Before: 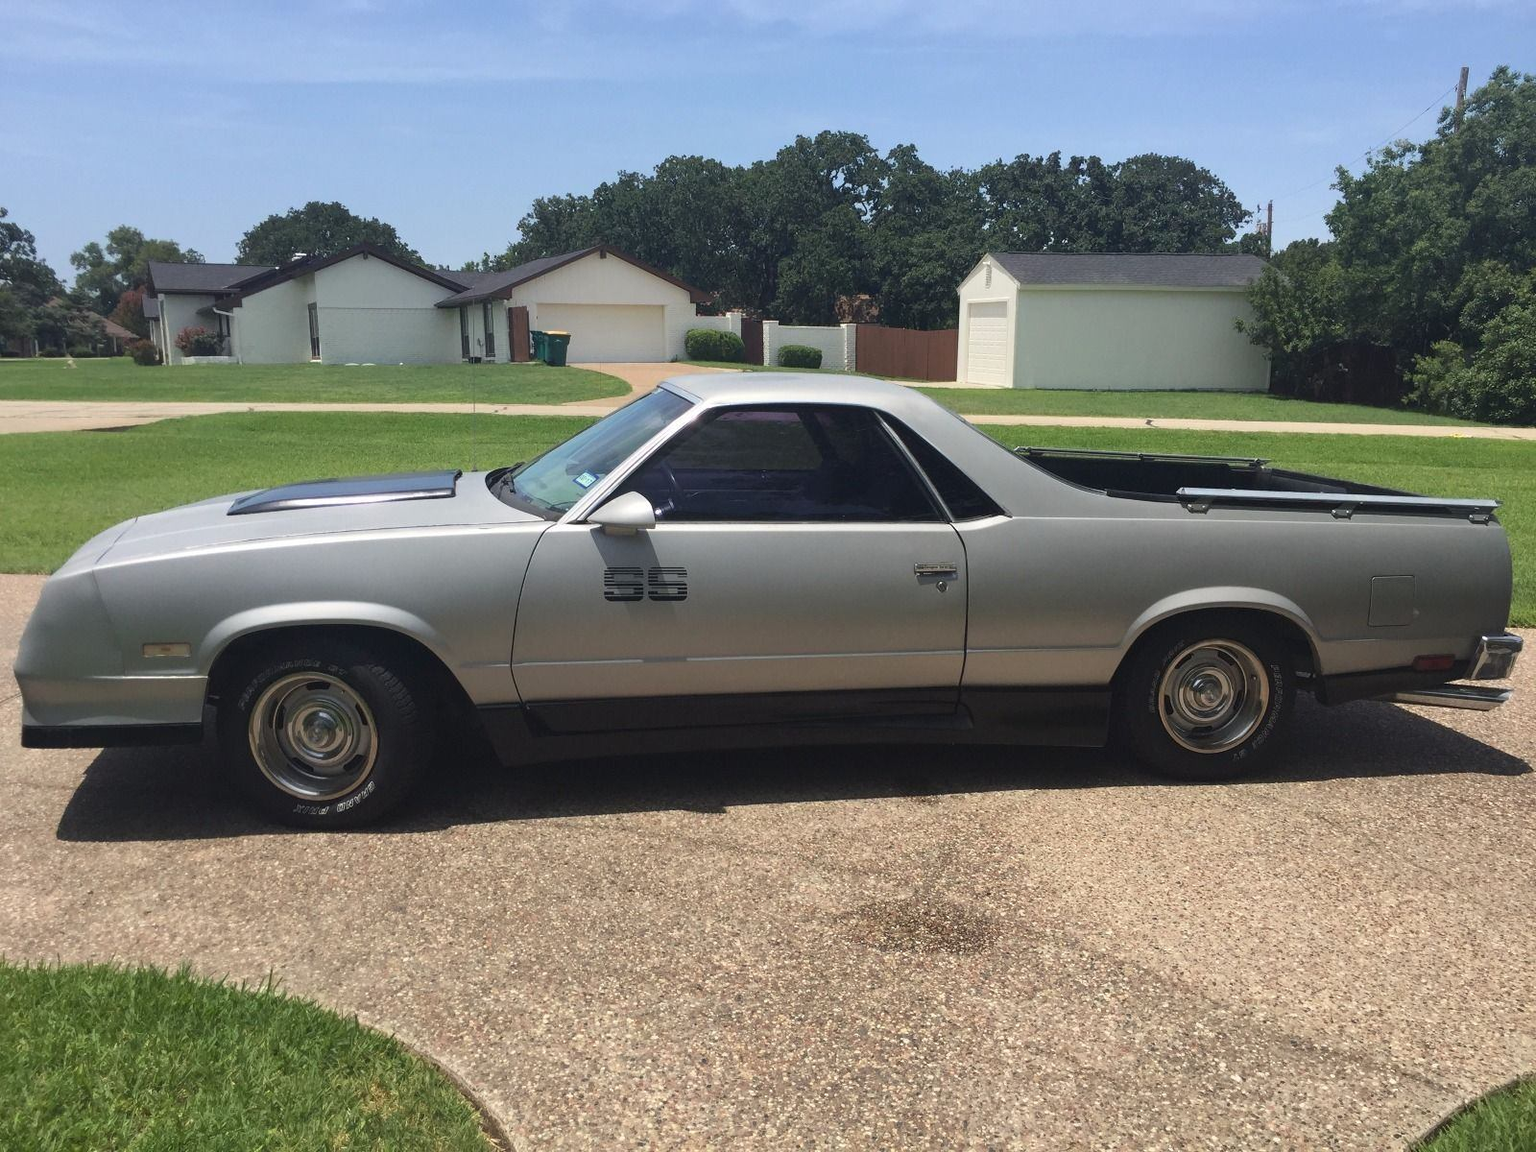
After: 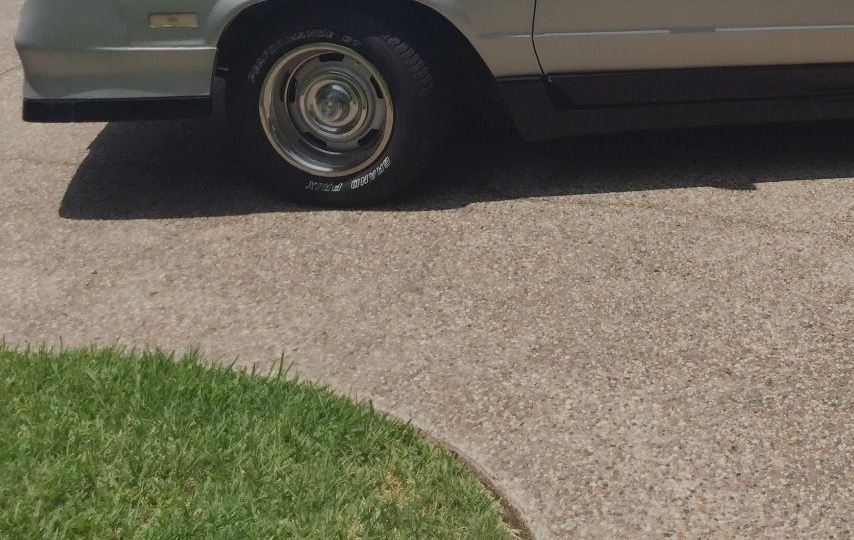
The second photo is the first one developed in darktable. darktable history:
crop and rotate: top 54.778%, right 46.61%, bottom 0.159%
sigmoid: contrast 1.05, skew -0.15
